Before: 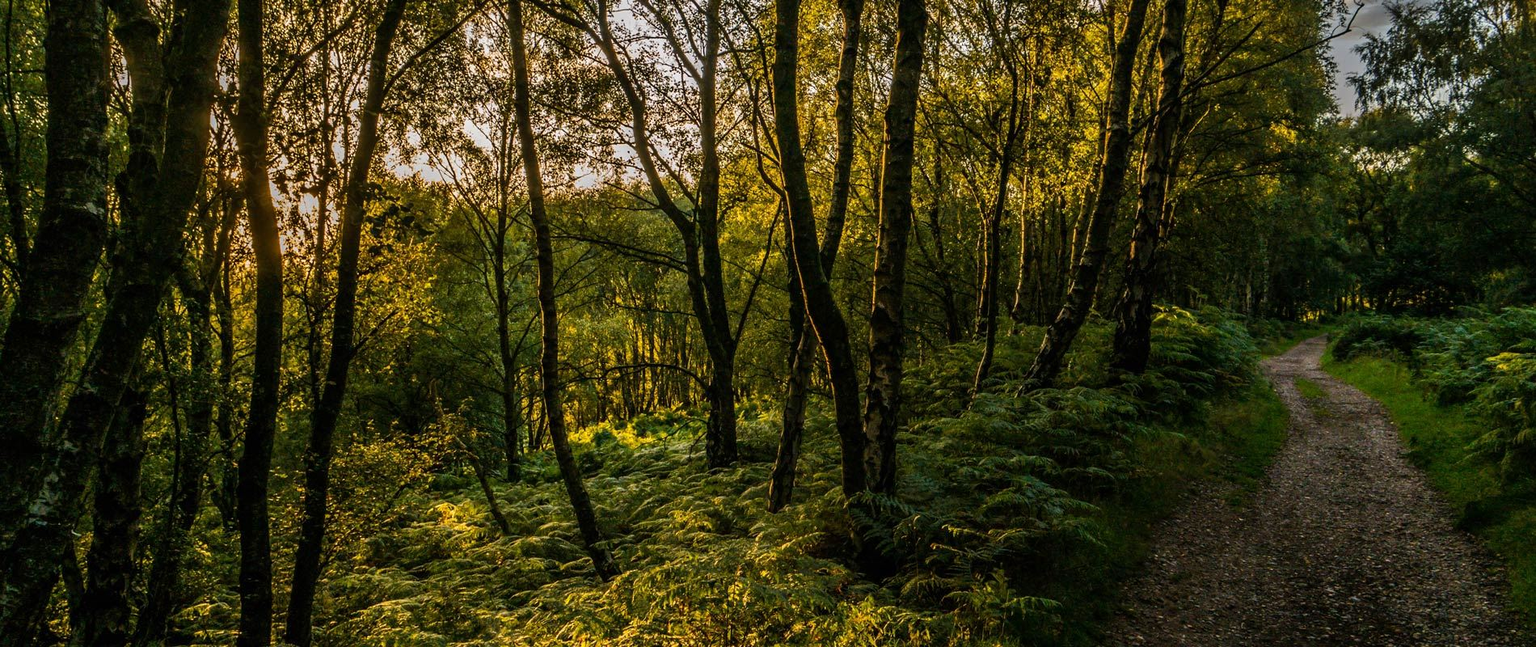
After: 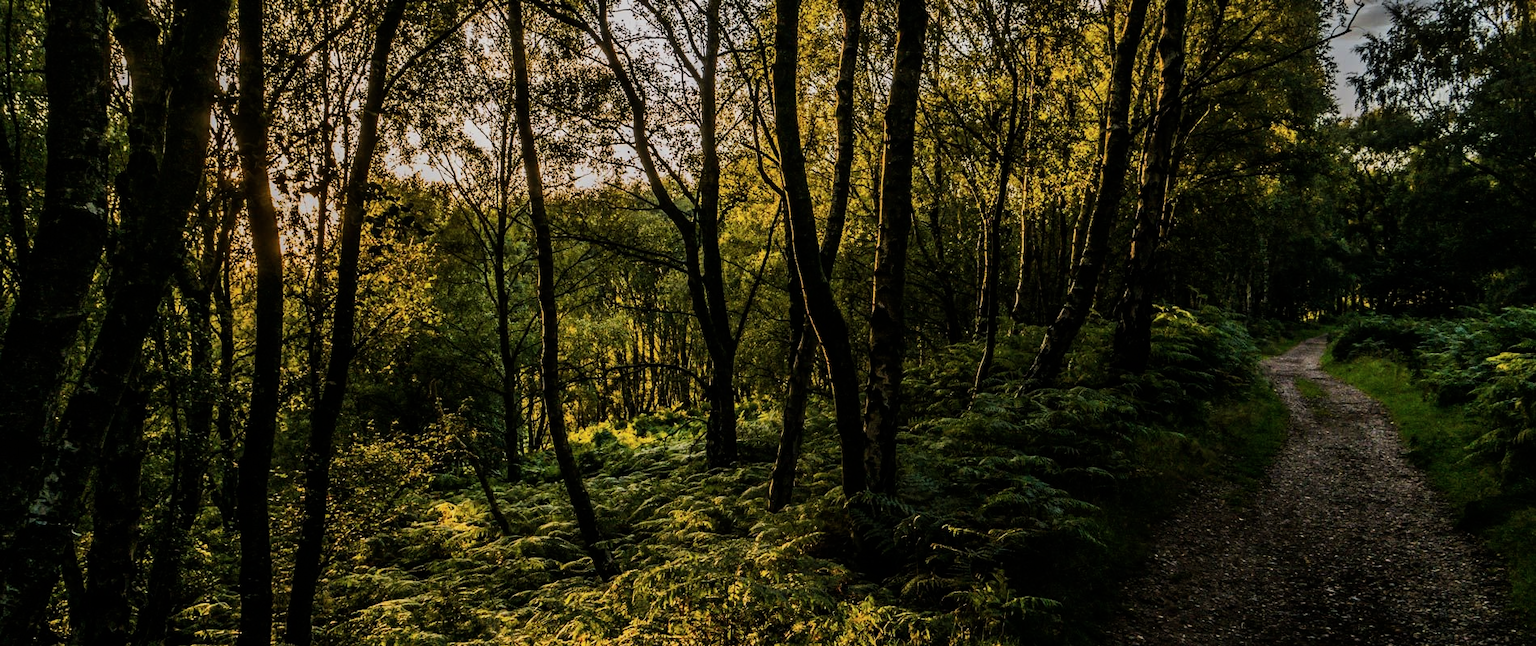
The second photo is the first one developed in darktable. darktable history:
filmic rgb: black relative exposure -7.5 EV, white relative exposure 5 EV, hardness 3.31, contrast 1.3, contrast in shadows safe
contrast brightness saturation: saturation -0.05
